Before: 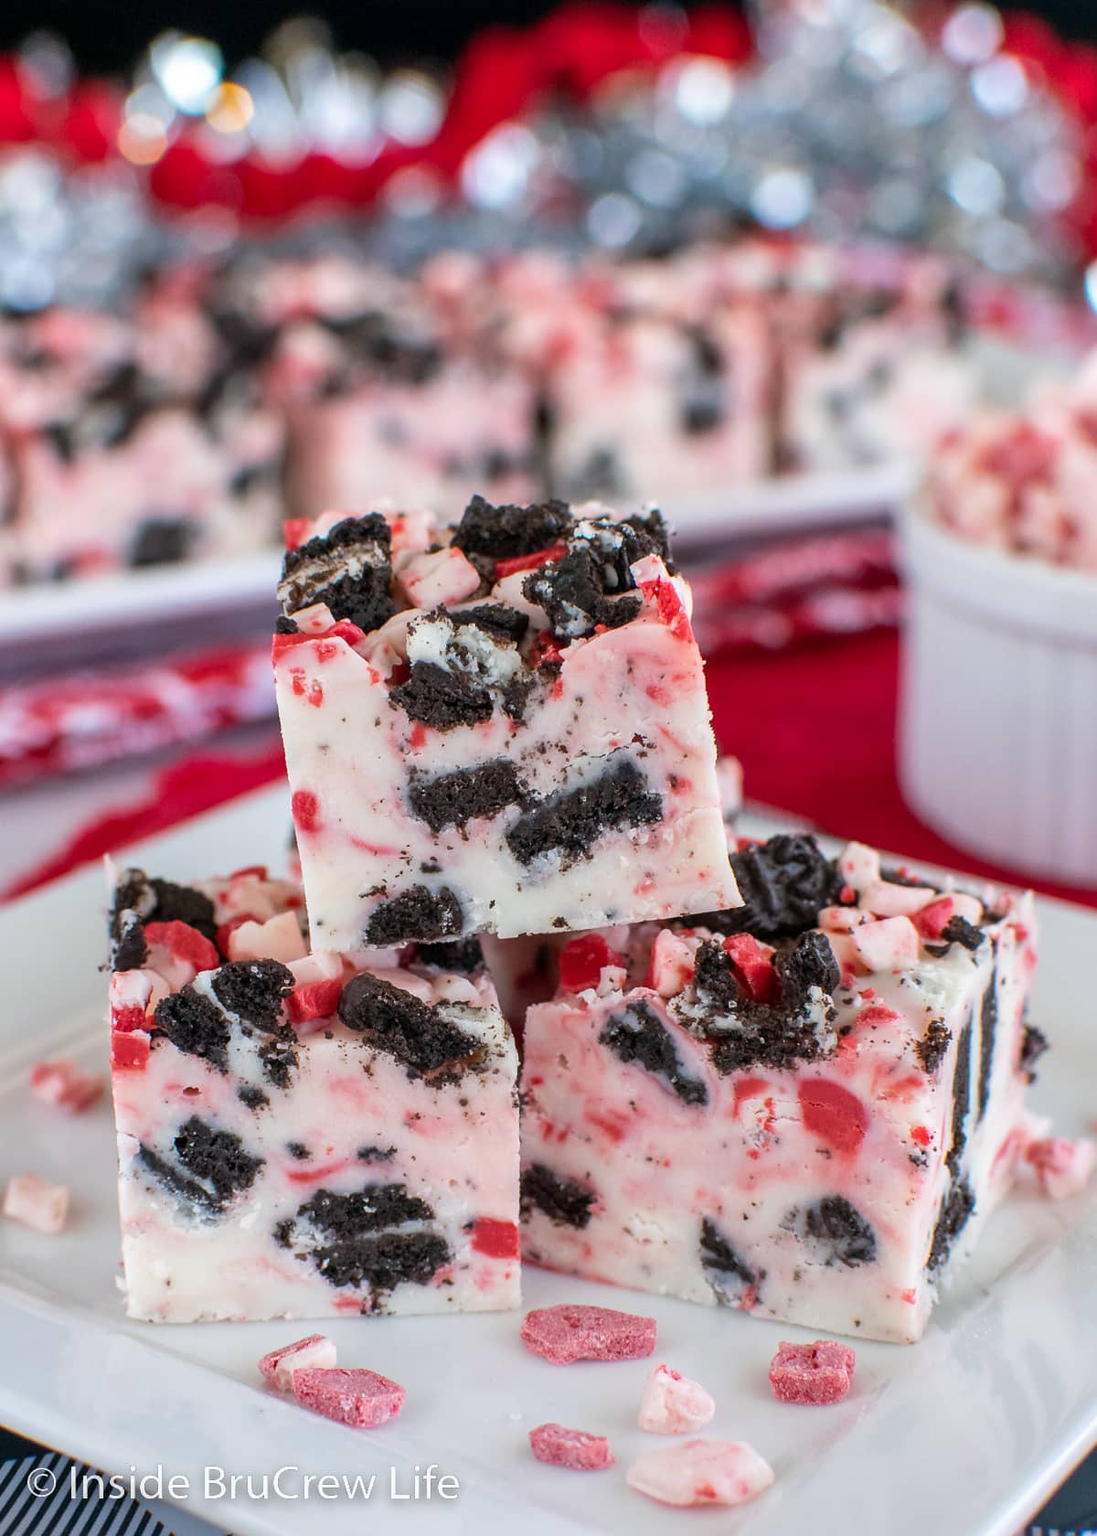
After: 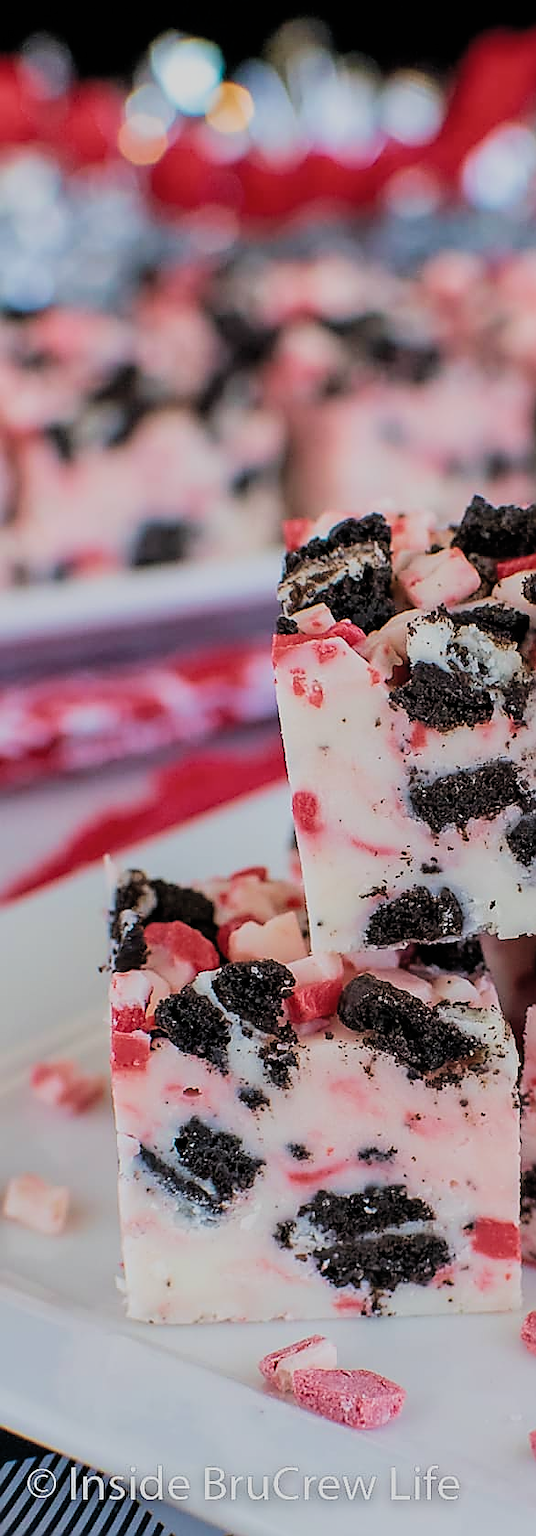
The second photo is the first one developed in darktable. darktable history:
crop and rotate: left 0.046%, top 0%, right 51.087%
exposure: exposure -0.058 EV, compensate highlight preservation false
sharpen: radius 1.416, amount 1.266, threshold 0.659
velvia: on, module defaults
filmic rgb: black relative exposure -7.65 EV, white relative exposure 4.56 EV, hardness 3.61, color science v4 (2020)
